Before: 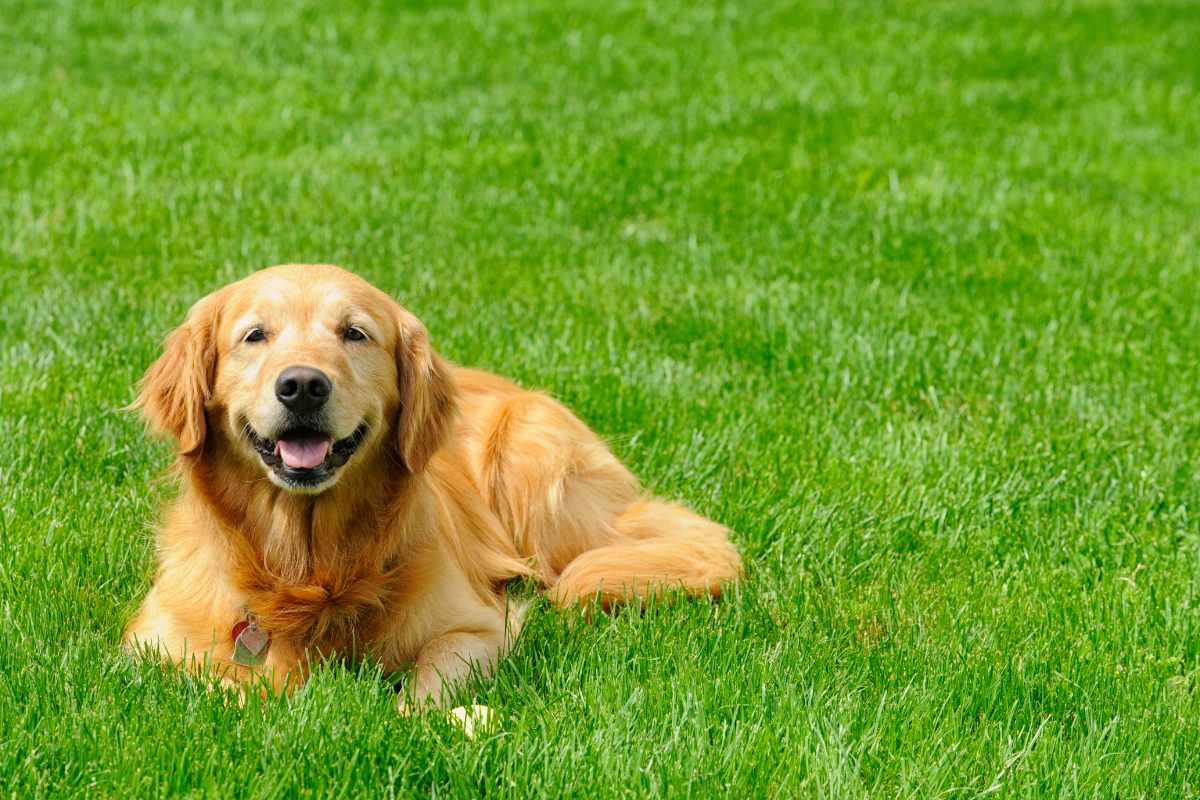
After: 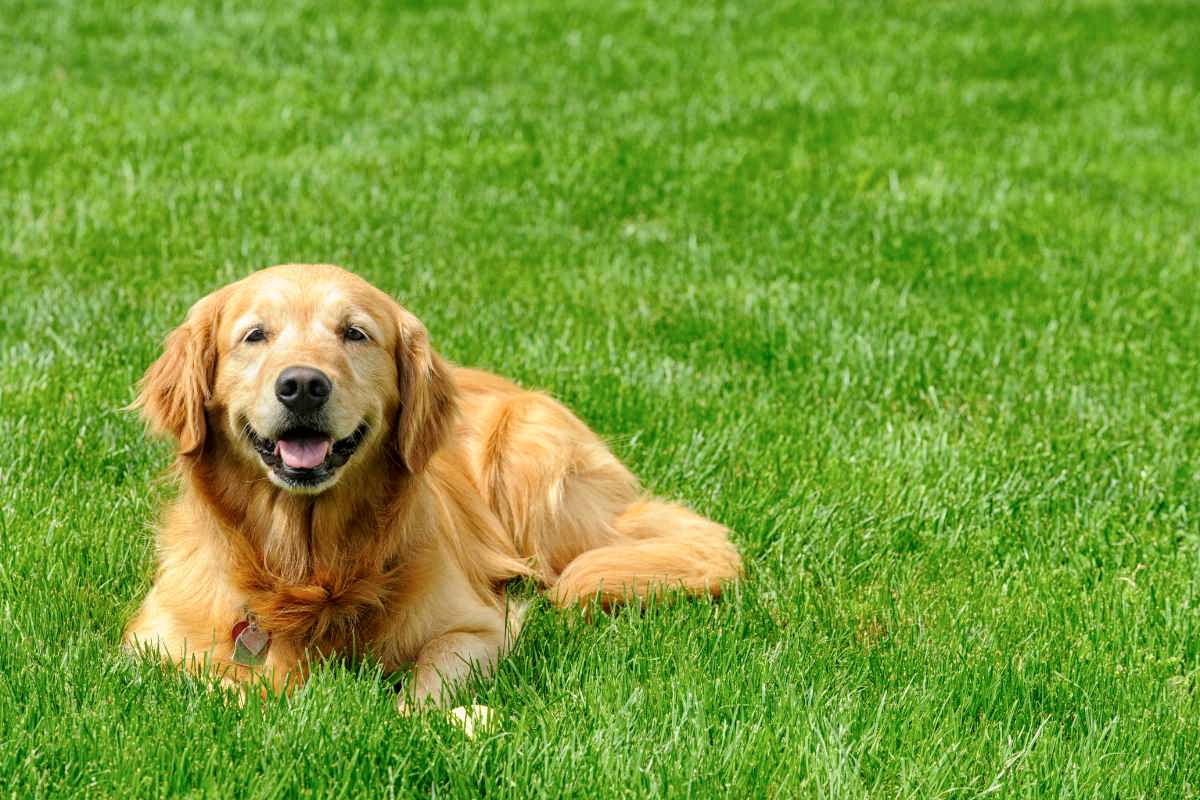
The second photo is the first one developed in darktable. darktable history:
local contrast: on, module defaults
contrast brightness saturation: saturation -0.066
